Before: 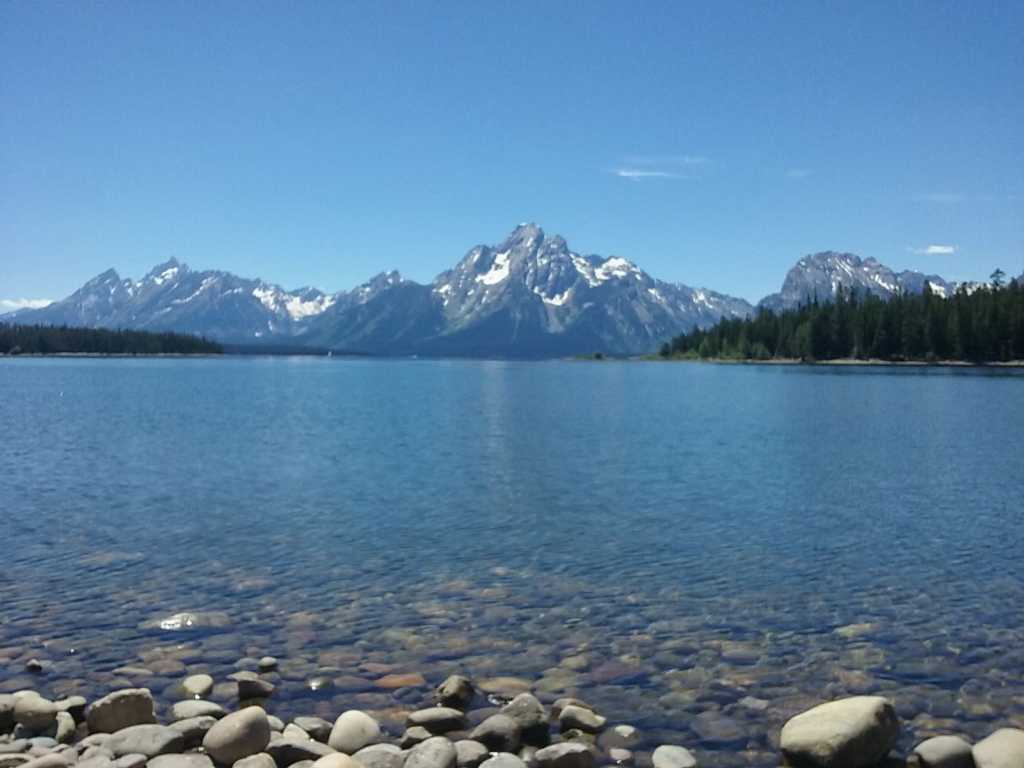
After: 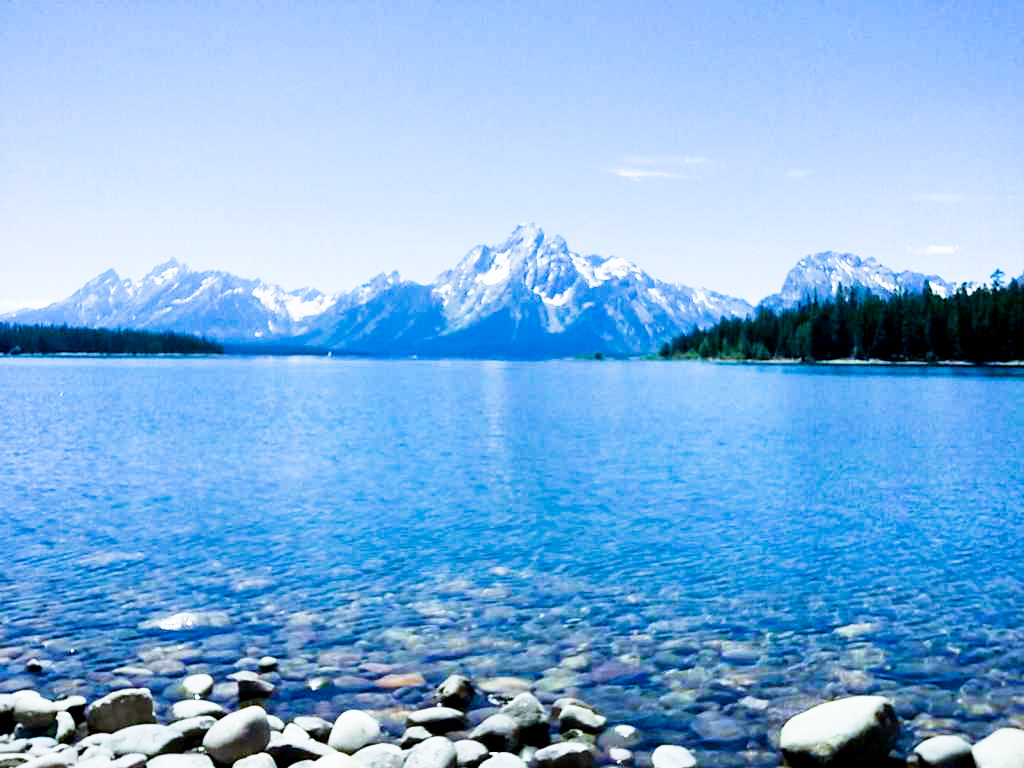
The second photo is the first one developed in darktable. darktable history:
sigmoid: contrast 1.86, skew 0.35
color calibration: illuminant as shot in camera, x 0.383, y 0.38, temperature 3949.15 K, gamut compression 1.66
exposure: black level correction 0.011, exposure 1.088 EV, compensate exposure bias true, compensate highlight preservation false
